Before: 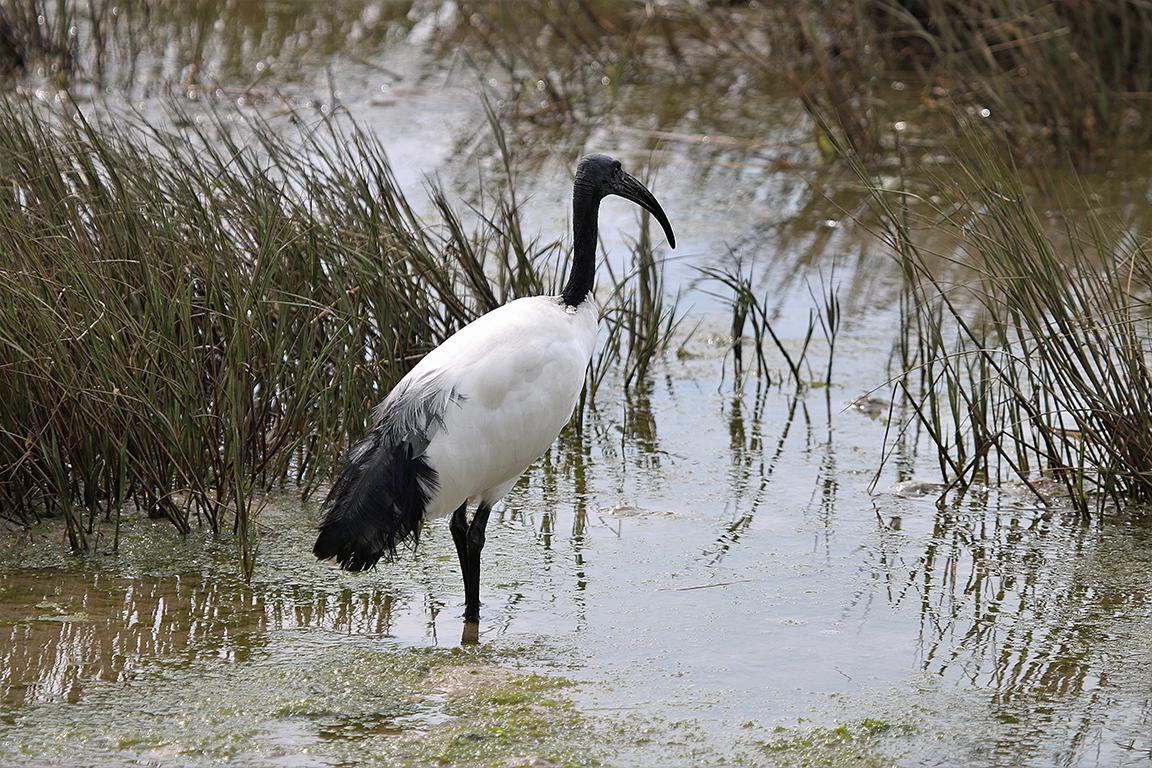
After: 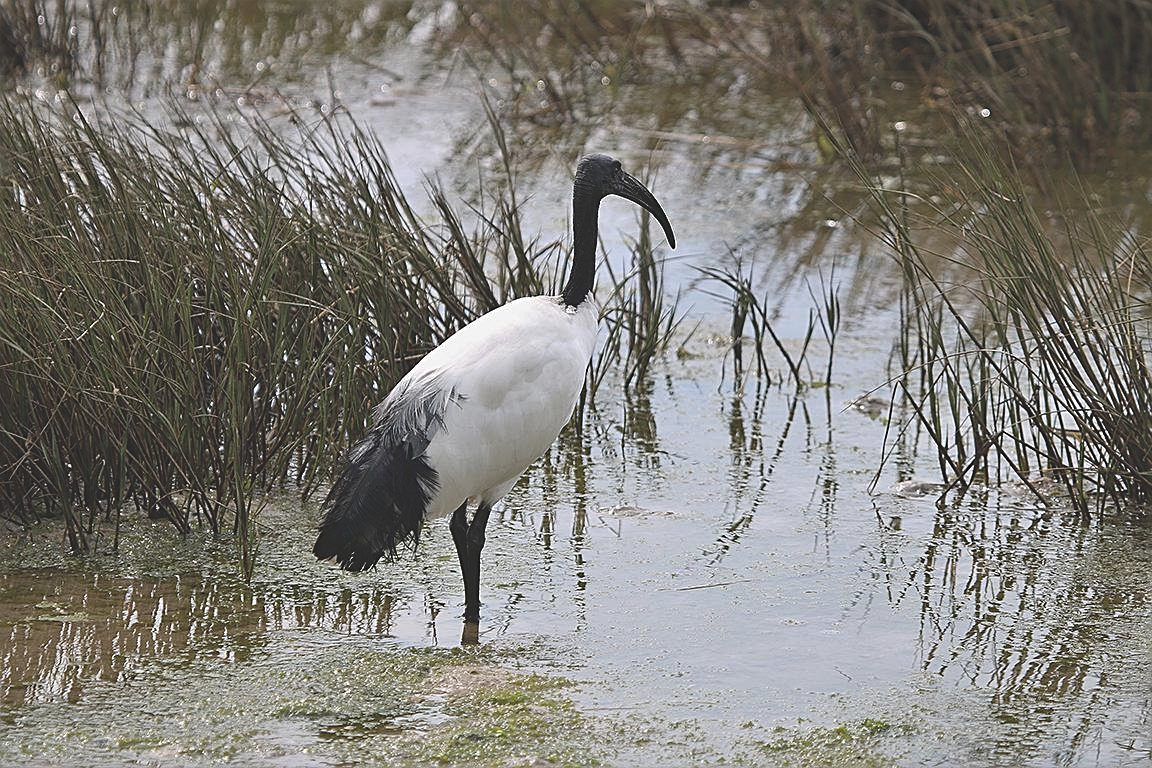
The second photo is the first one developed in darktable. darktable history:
sharpen: on, module defaults
exposure: black level correction -0.025, exposure -0.119 EV, compensate highlight preservation false
